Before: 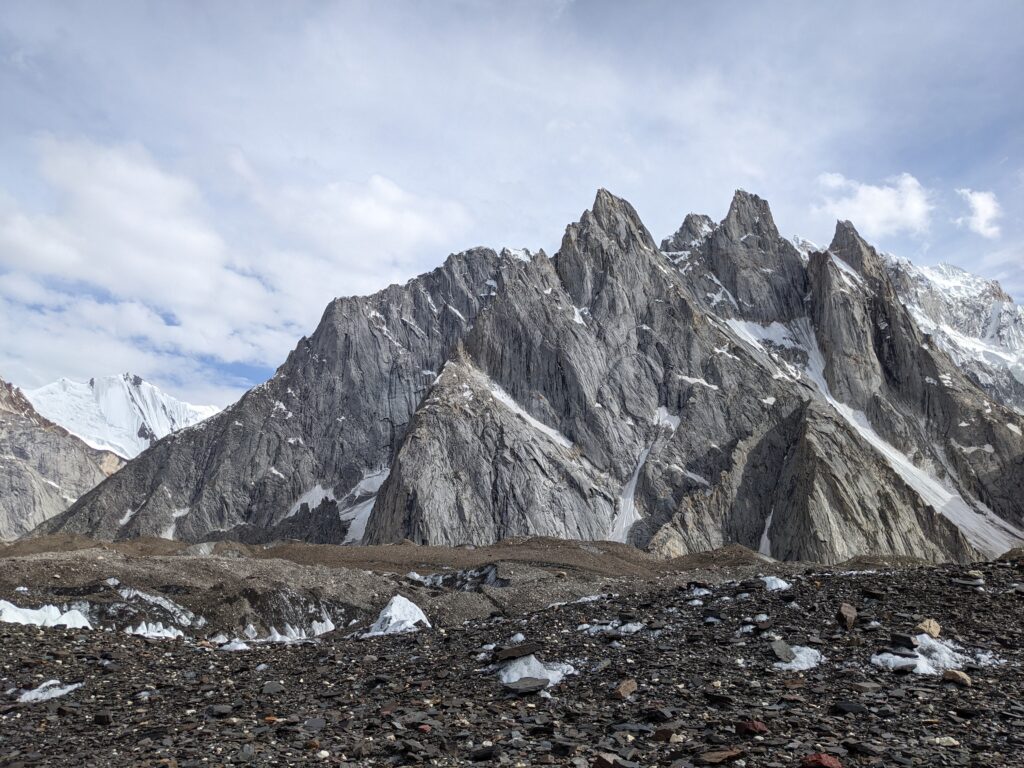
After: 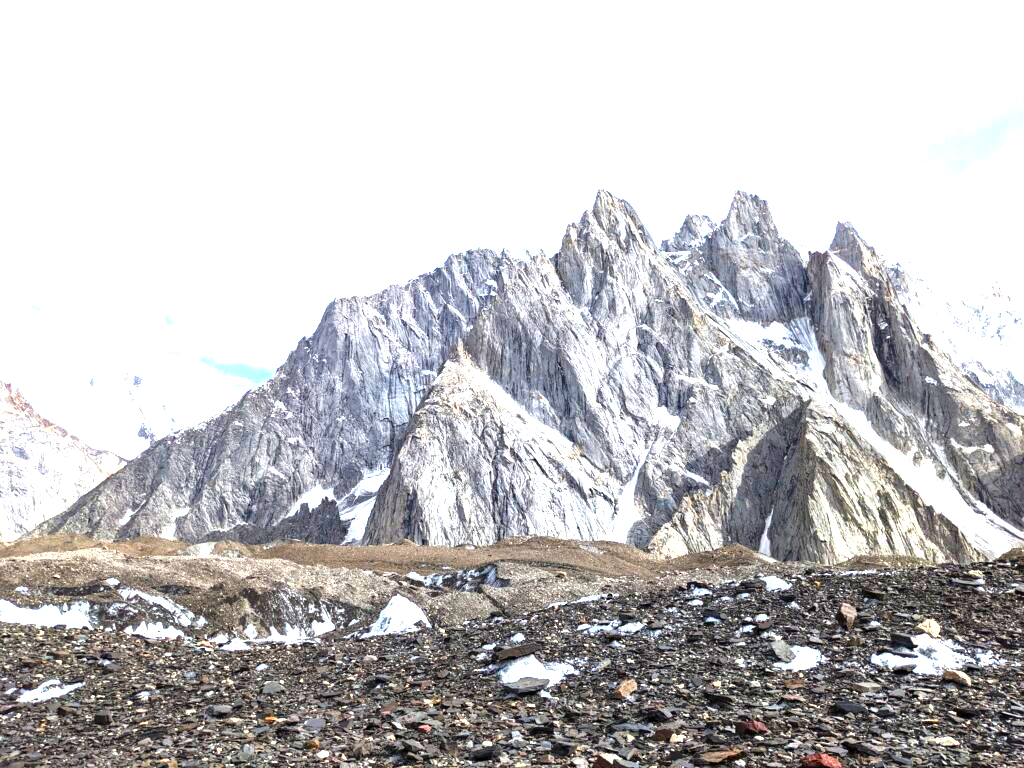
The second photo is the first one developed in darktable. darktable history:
exposure: exposure 1.509 EV, compensate exposure bias true, compensate highlight preservation false
color balance rgb: linear chroma grading › global chroma 40.139%, perceptual saturation grading › global saturation 0.81%, perceptual brilliance grading › highlights 11.613%, global vibrance 4.72%
